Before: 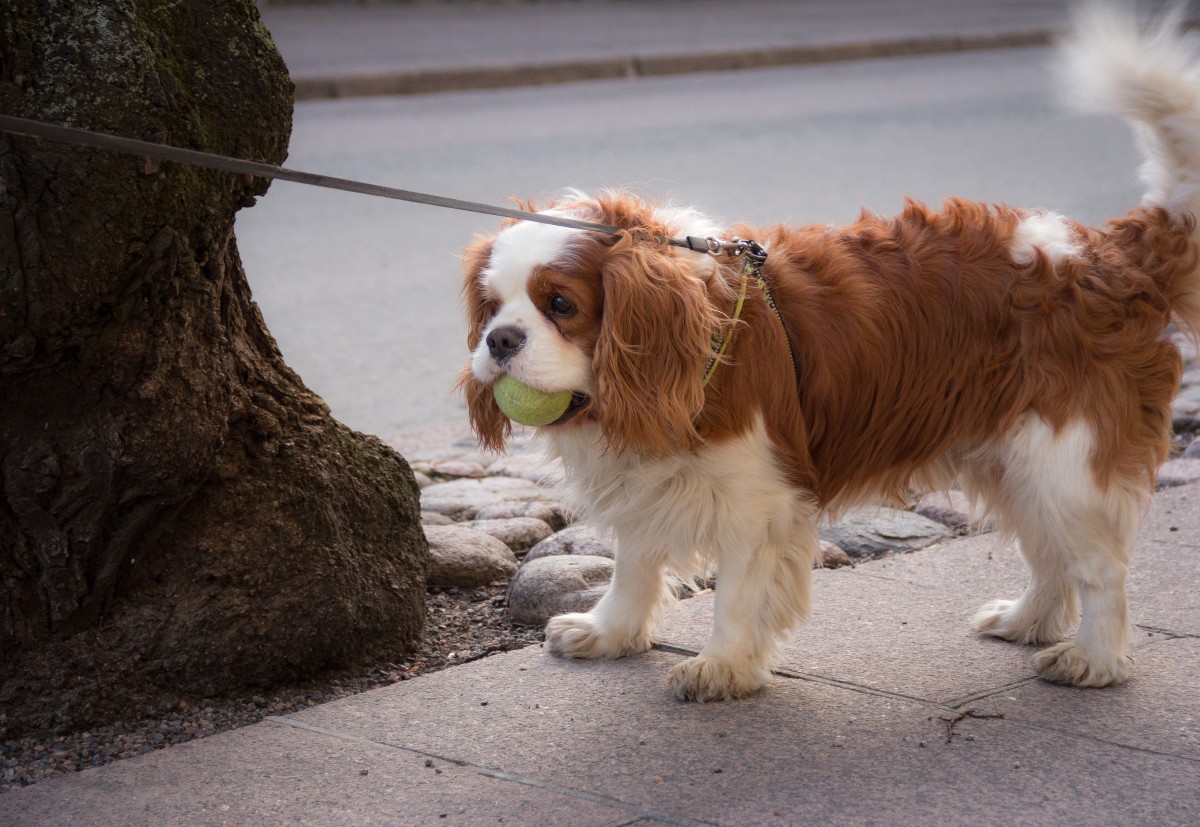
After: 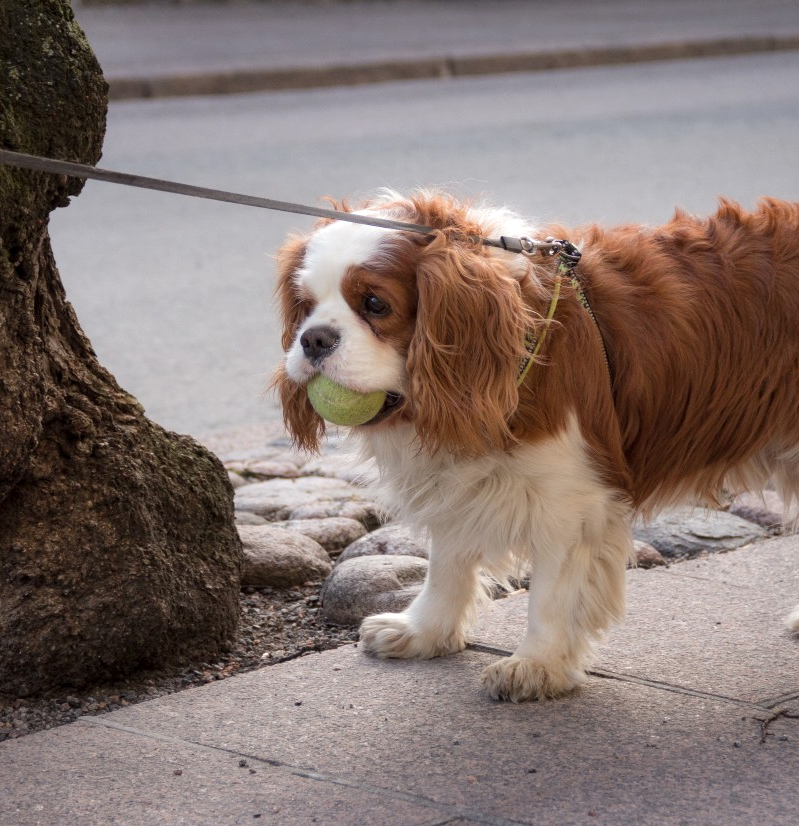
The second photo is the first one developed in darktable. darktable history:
shadows and highlights: white point adjustment 0.976, soften with gaussian
local contrast: highlights 105%, shadows 97%, detail 119%, midtone range 0.2
crop and rotate: left 15.541%, right 17.804%
contrast brightness saturation: saturation -0.05
